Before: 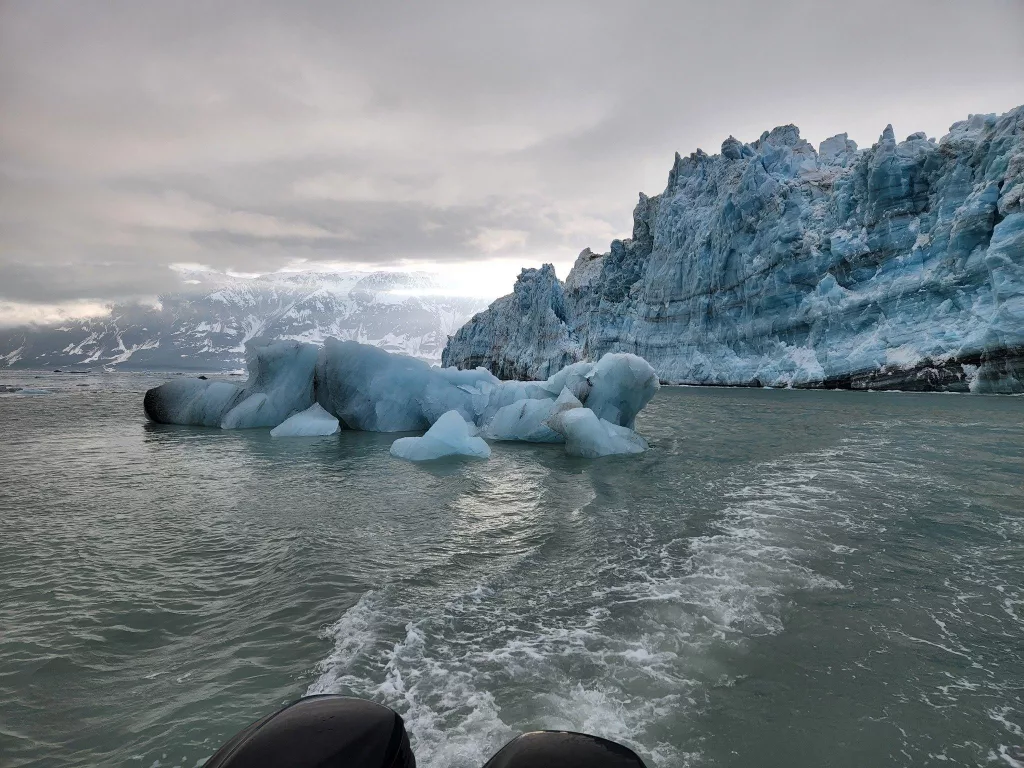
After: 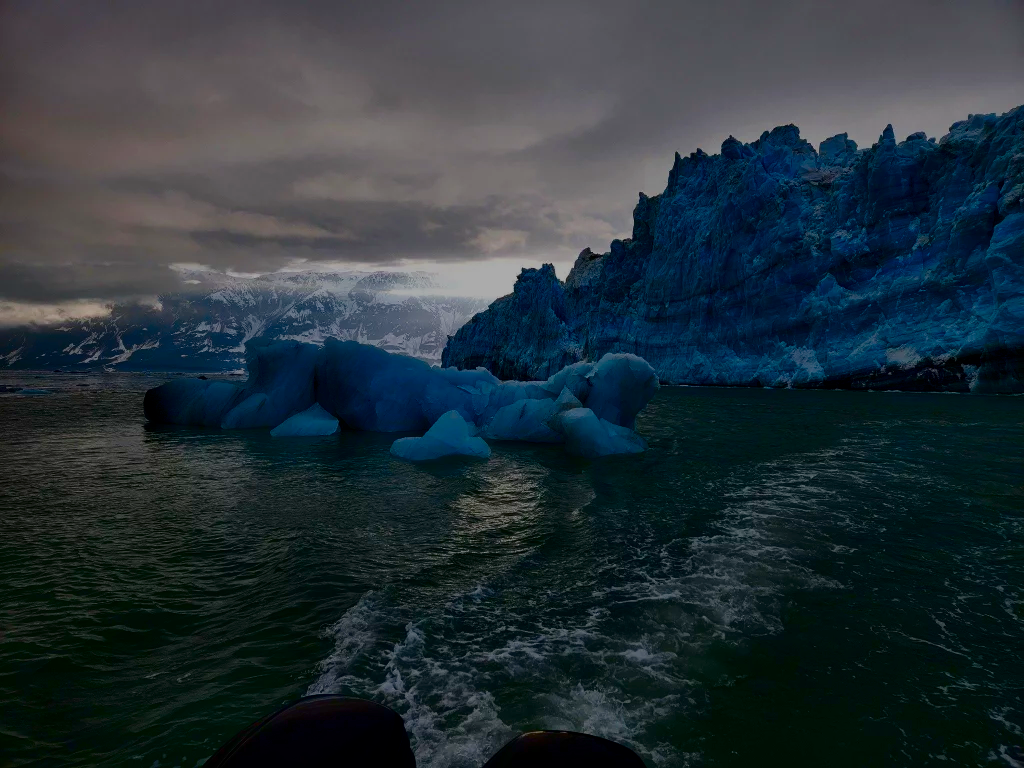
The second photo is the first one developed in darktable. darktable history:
contrast brightness saturation: brightness -0.993, saturation 0.981
filmic rgb: black relative exposure -7.65 EV, white relative exposure 3.98 EV, hardness 4.02, contrast 1.097, highlights saturation mix -29.25%, iterations of high-quality reconstruction 0
